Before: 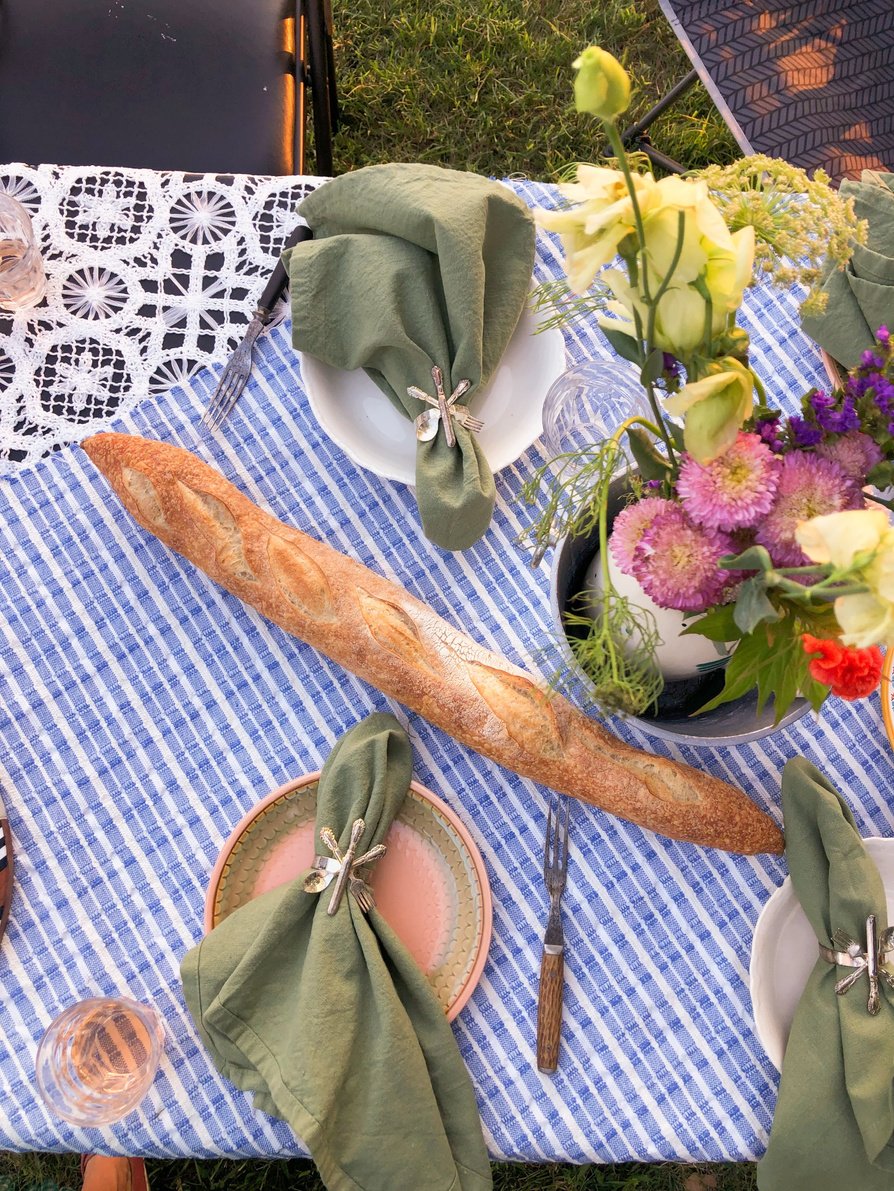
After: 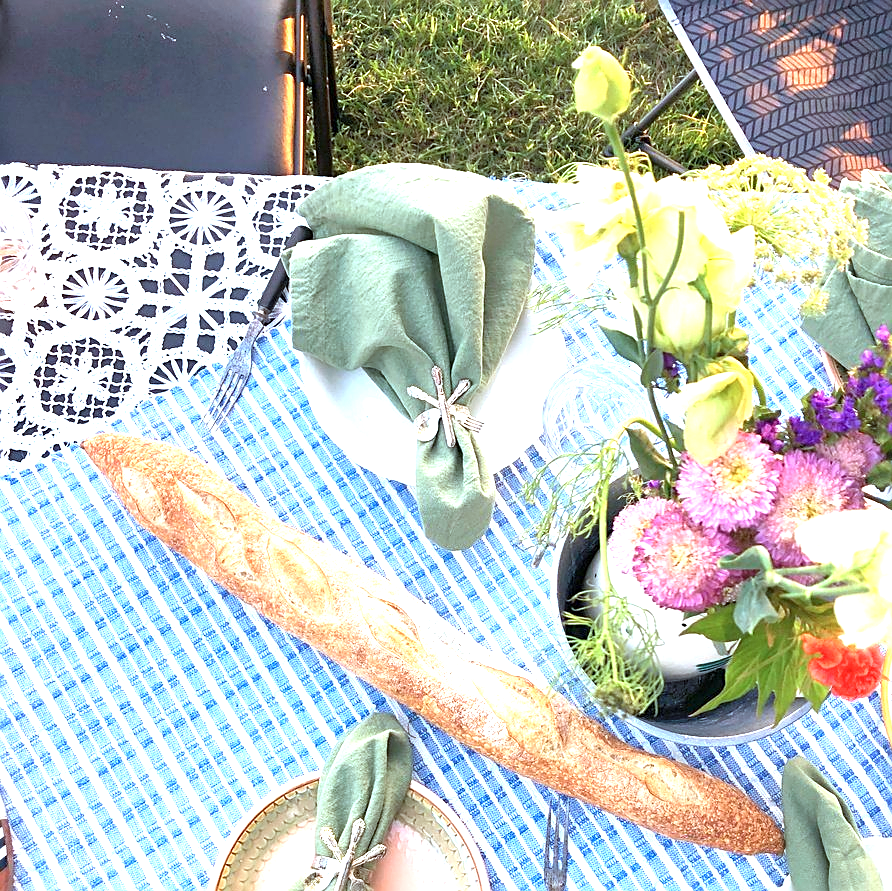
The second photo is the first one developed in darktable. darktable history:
color correction: highlights a* -11.71, highlights b* -15.58
sharpen: on, module defaults
crop: bottom 24.967%
exposure: black level correction 0, exposure 1.5 EV, compensate exposure bias true, compensate highlight preservation false
